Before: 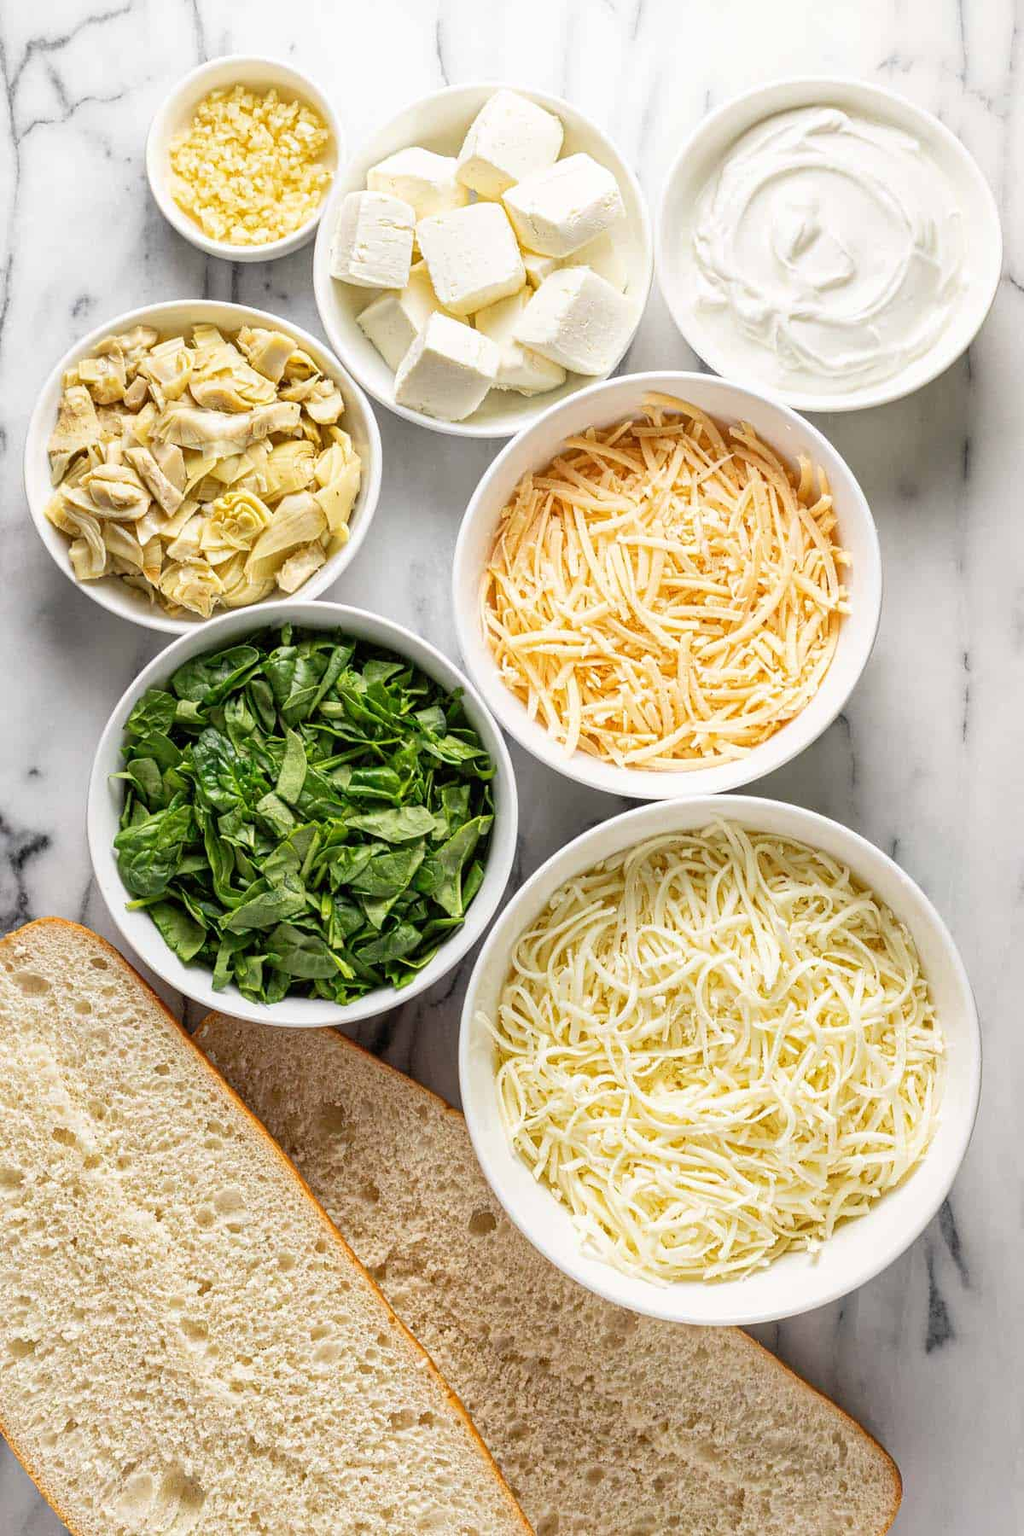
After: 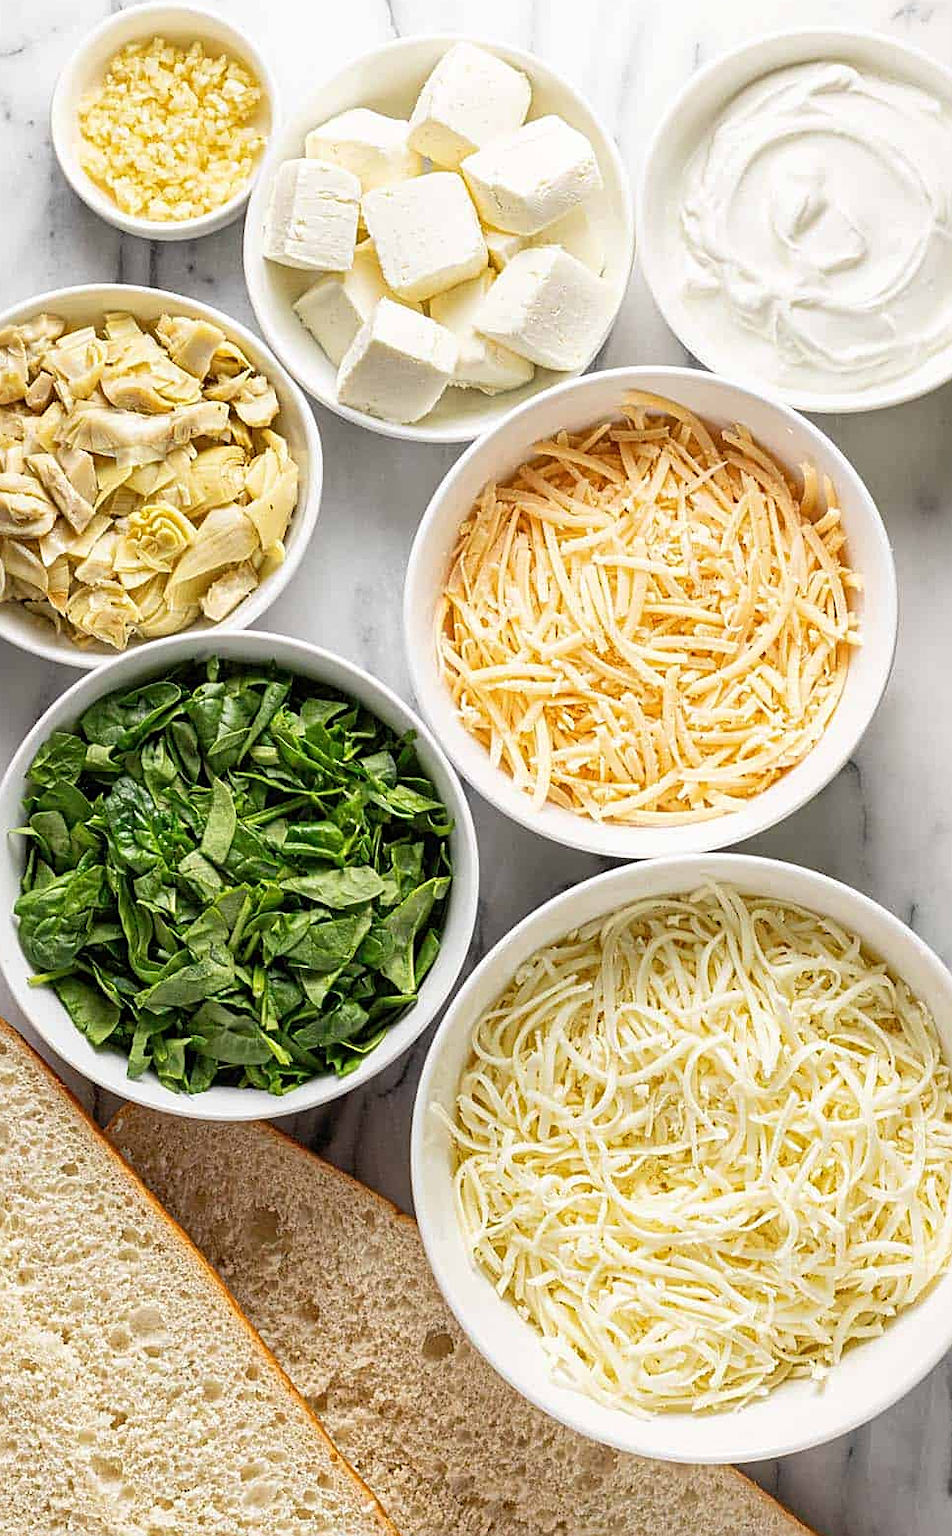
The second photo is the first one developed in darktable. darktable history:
crop: left 9.929%, top 3.475%, right 9.188%, bottom 9.529%
sharpen: on, module defaults
